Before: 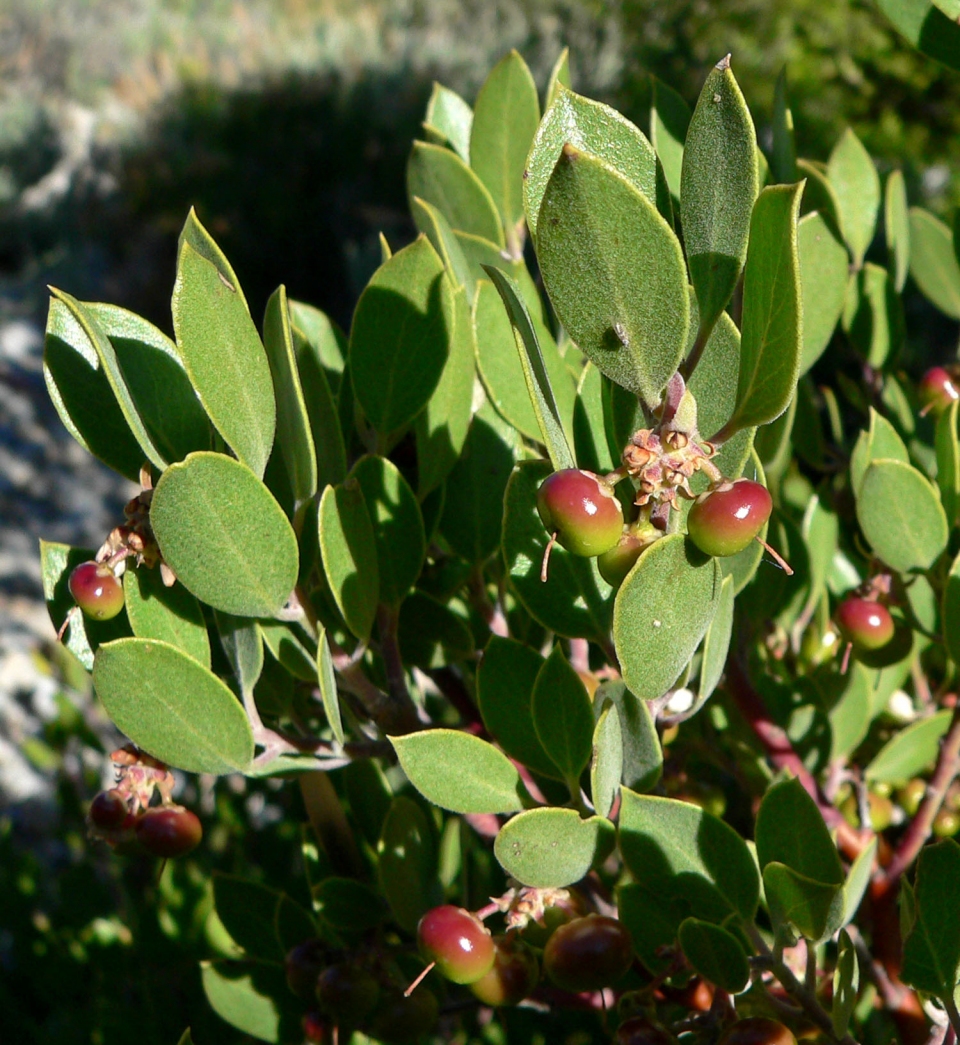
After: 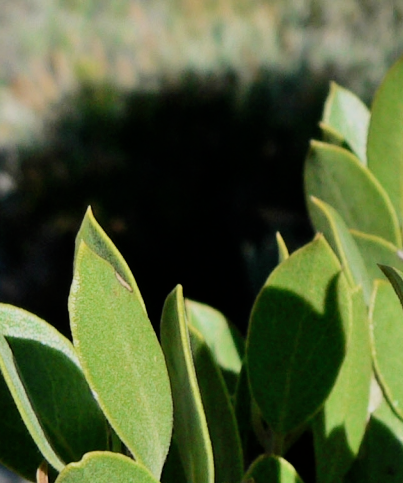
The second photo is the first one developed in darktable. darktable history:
filmic rgb: black relative exposure -7.65 EV, white relative exposure 4.56 EV, hardness 3.61, contrast 1.05
shadows and highlights: soften with gaussian
crop and rotate: left 10.817%, top 0.062%, right 47.194%, bottom 53.626%
